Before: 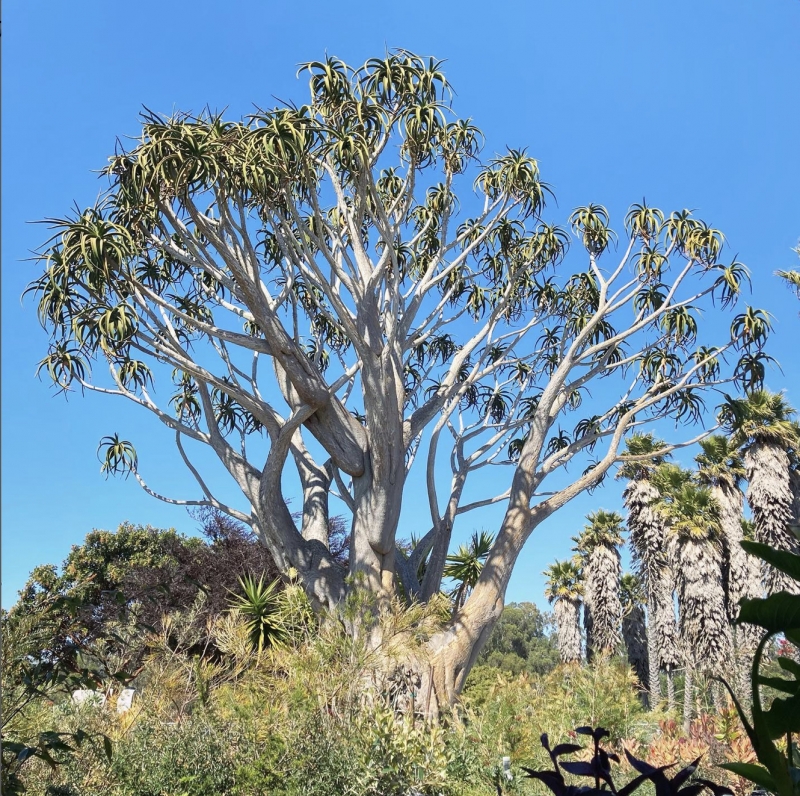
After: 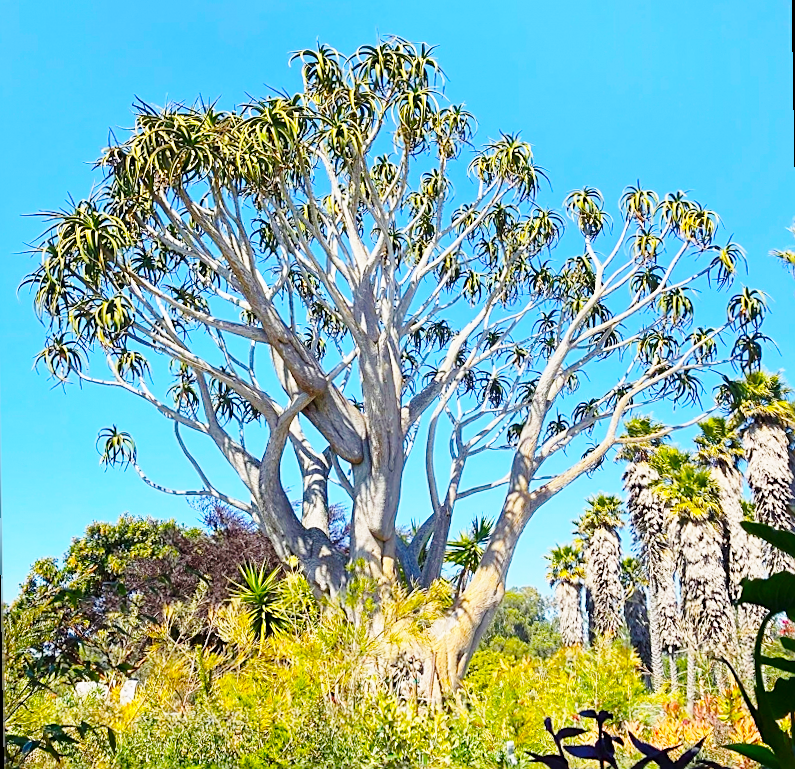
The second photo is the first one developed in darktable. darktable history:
rotate and perspective: rotation -1°, crop left 0.011, crop right 0.989, crop top 0.025, crop bottom 0.975
color balance: input saturation 134.34%, contrast -10.04%, contrast fulcrum 19.67%, output saturation 133.51%
sharpen: on, module defaults
base curve: curves: ch0 [(0, 0) (0.028, 0.03) (0.121, 0.232) (0.46, 0.748) (0.859, 0.968) (1, 1)], preserve colors none
